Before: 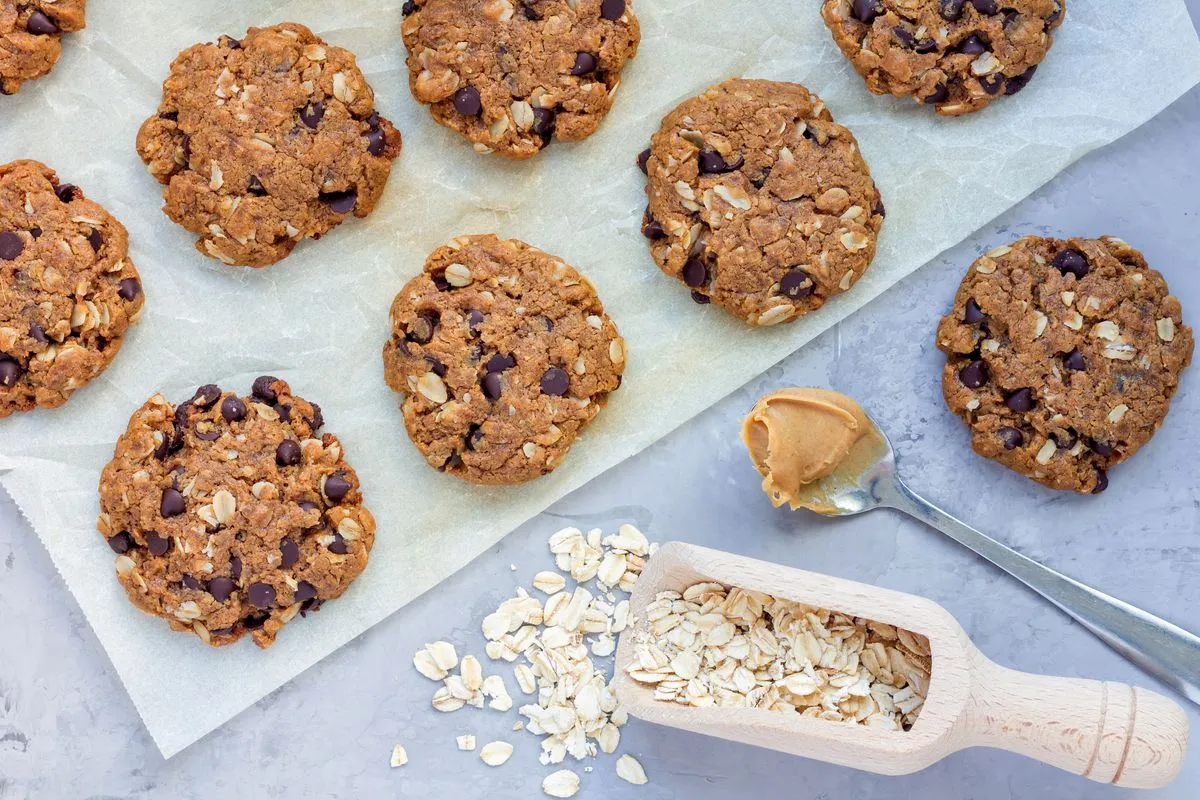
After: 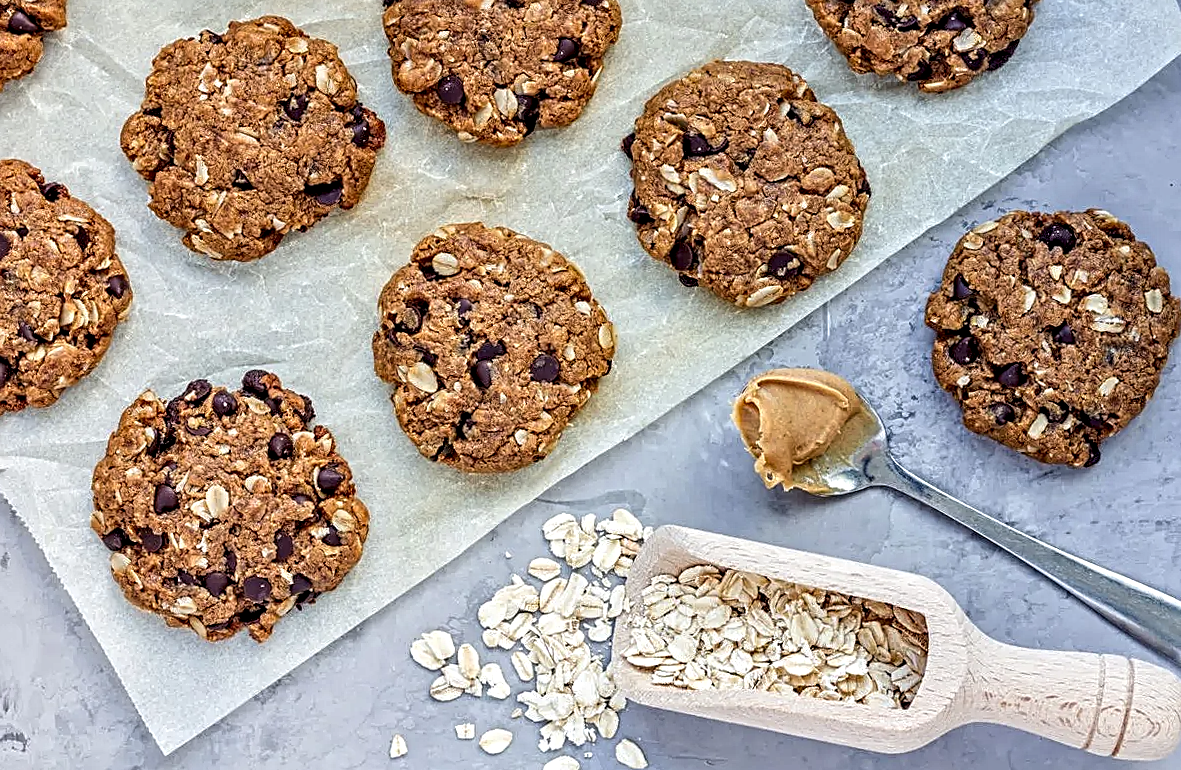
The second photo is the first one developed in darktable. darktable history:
exposure: black level correction 0.001, exposure -0.125 EV, compensate exposure bias true, compensate highlight preservation false
contrast equalizer: octaves 7, y [[0.5, 0.542, 0.583, 0.625, 0.667, 0.708], [0.5 ×6], [0.5 ×6], [0 ×6], [0 ×6]]
sharpen: on, module defaults
local contrast: on, module defaults
rotate and perspective: rotation -1.42°, crop left 0.016, crop right 0.984, crop top 0.035, crop bottom 0.965
